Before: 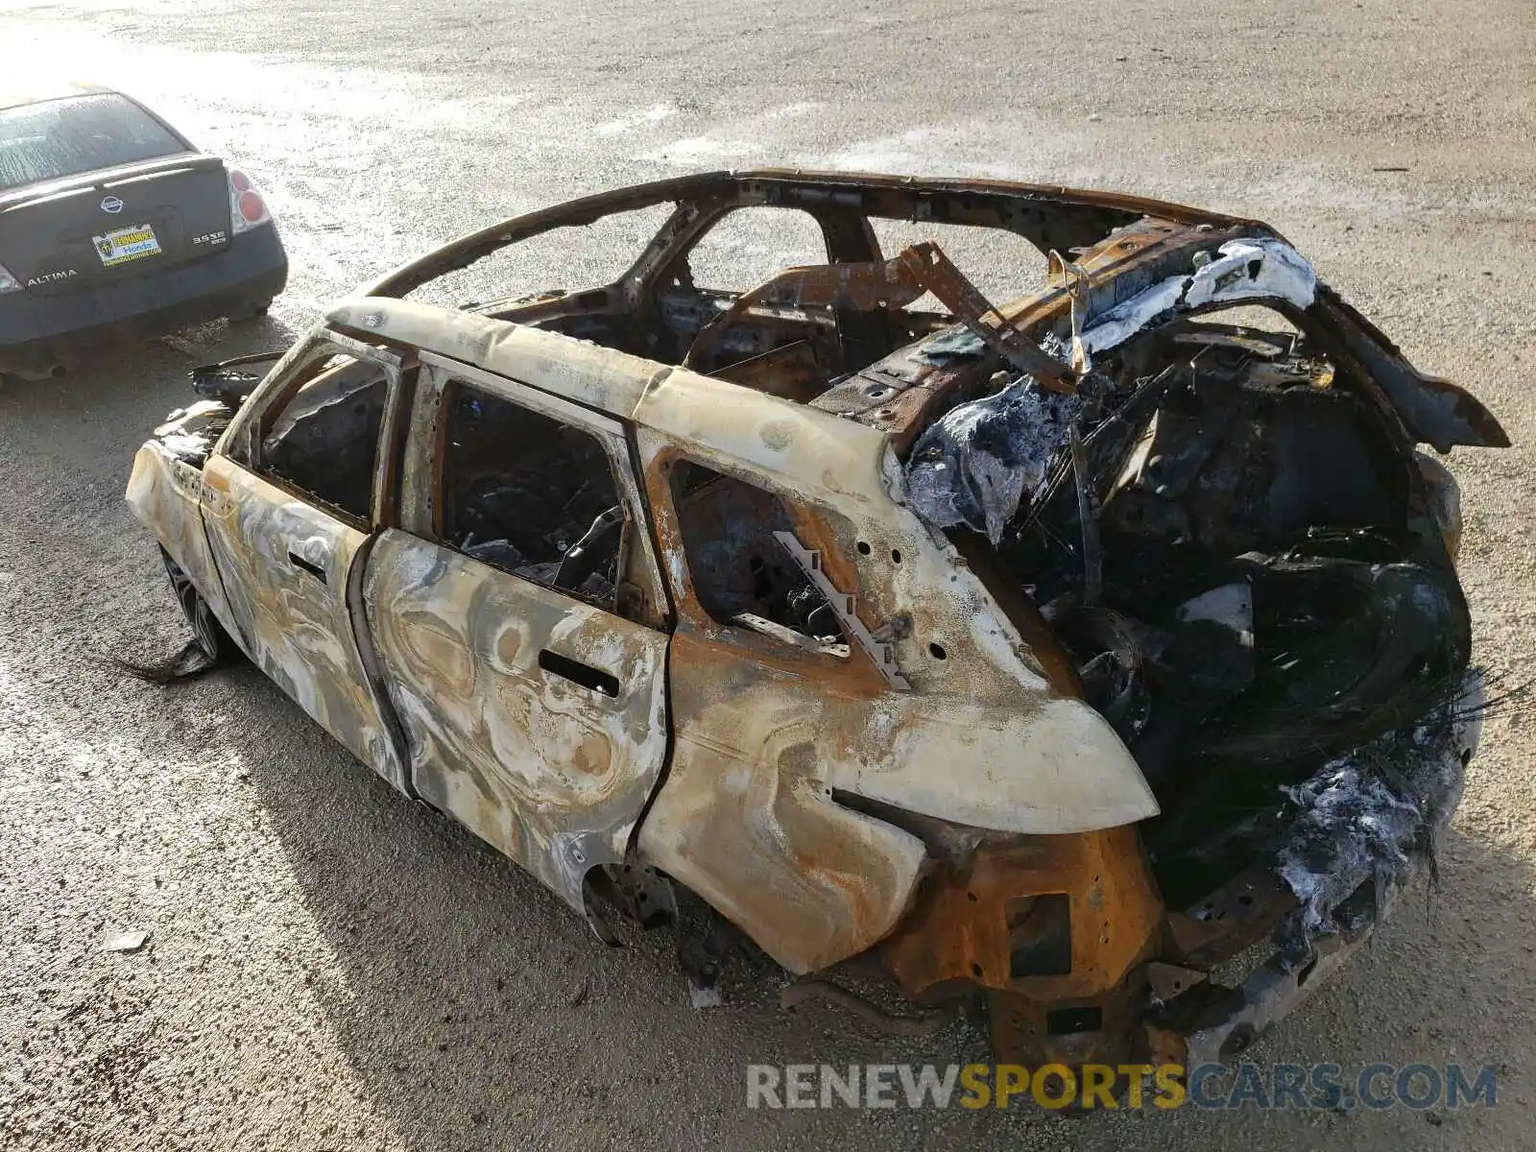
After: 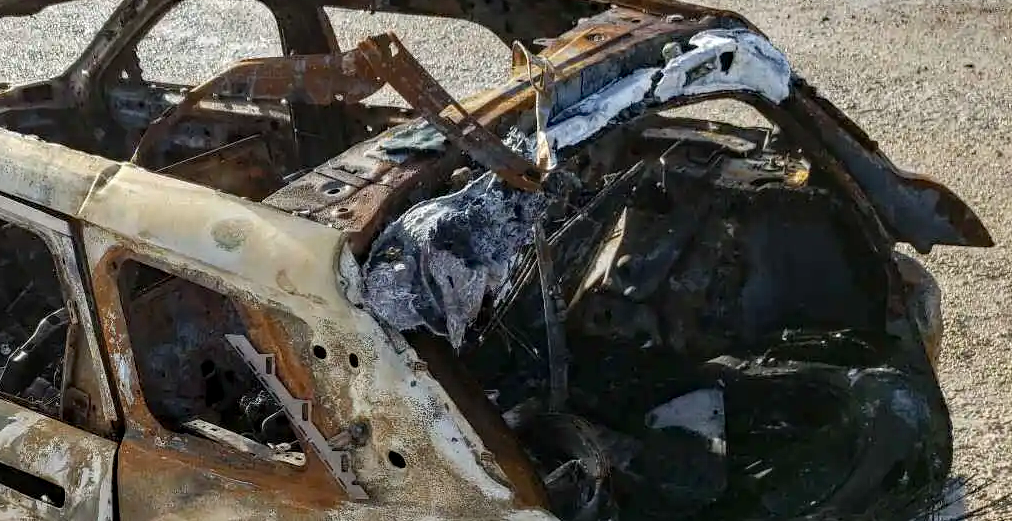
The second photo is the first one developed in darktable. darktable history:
local contrast: on, module defaults
haze removal: compatibility mode true, adaptive false
crop: left 36.288%, top 18.281%, right 0.416%, bottom 38.279%
